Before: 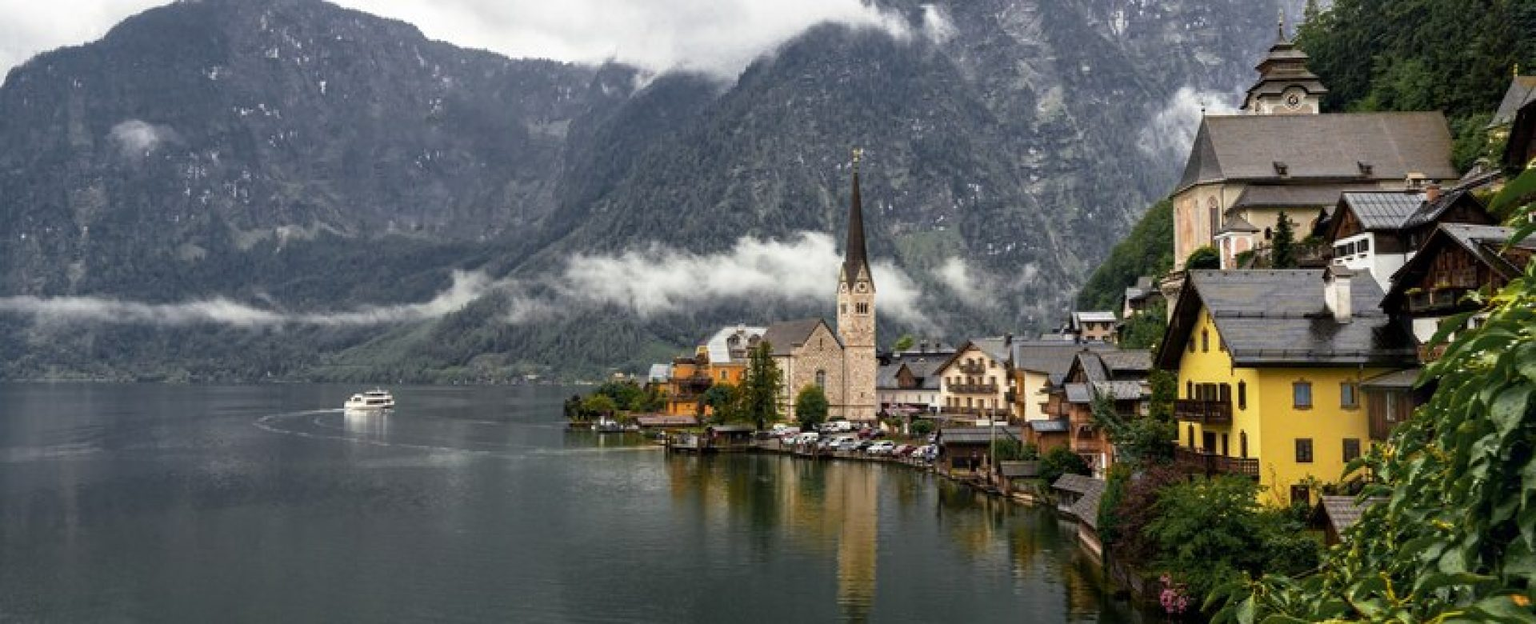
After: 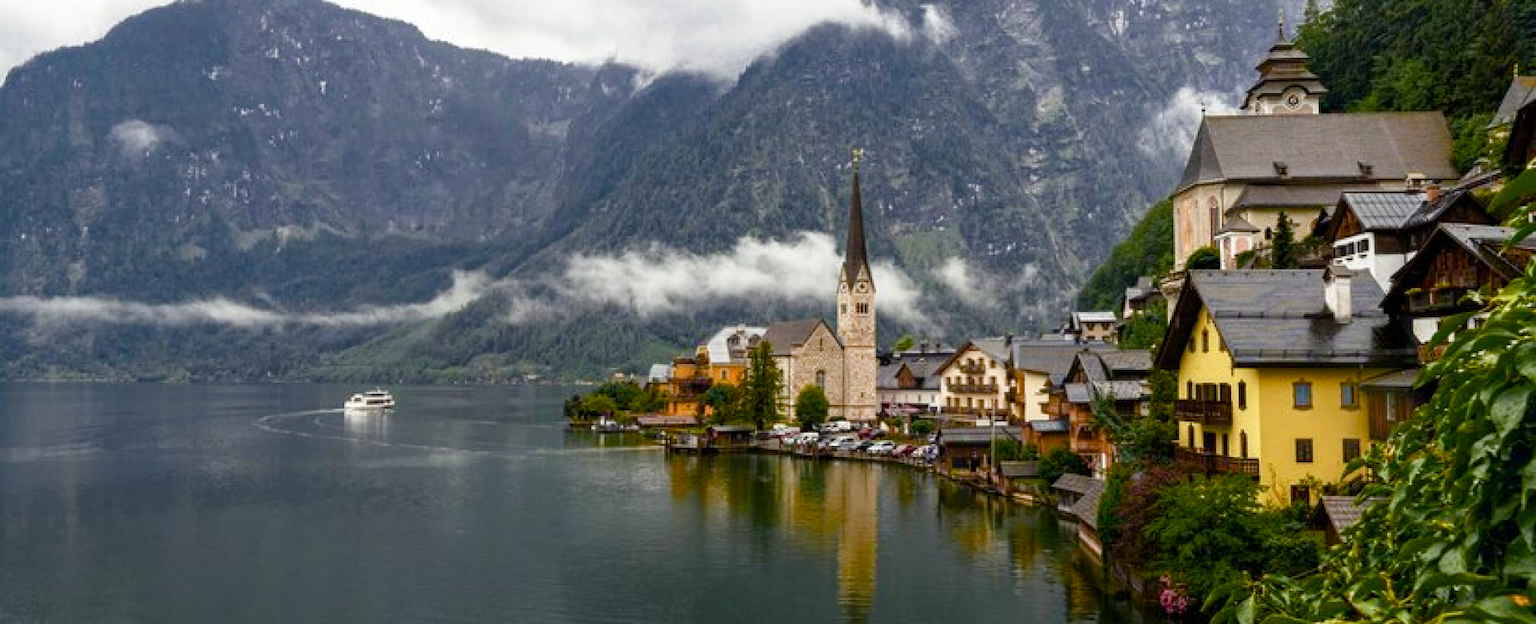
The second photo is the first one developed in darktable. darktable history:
color balance rgb: linear chroma grading › global chroma 15.4%, perceptual saturation grading › global saturation 20%, perceptual saturation grading › highlights -50.181%, perceptual saturation grading › shadows 30.641%, global vibrance 20%
